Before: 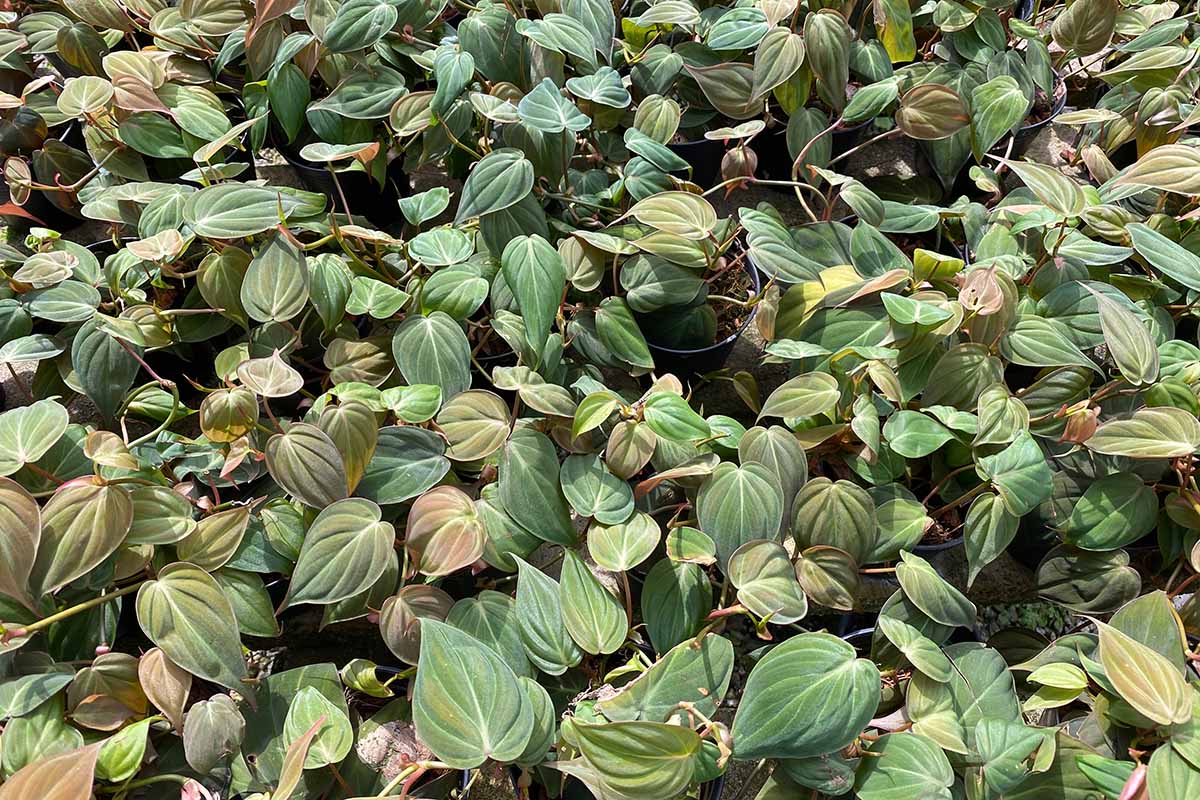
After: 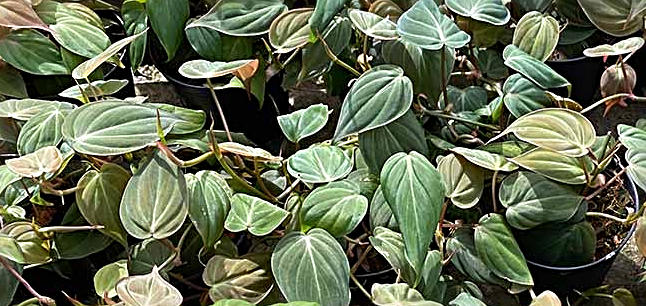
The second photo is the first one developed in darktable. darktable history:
crop: left 10.14%, top 10.497%, right 35.976%, bottom 51.131%
sharpen: radius 2.827, amount 0.702
